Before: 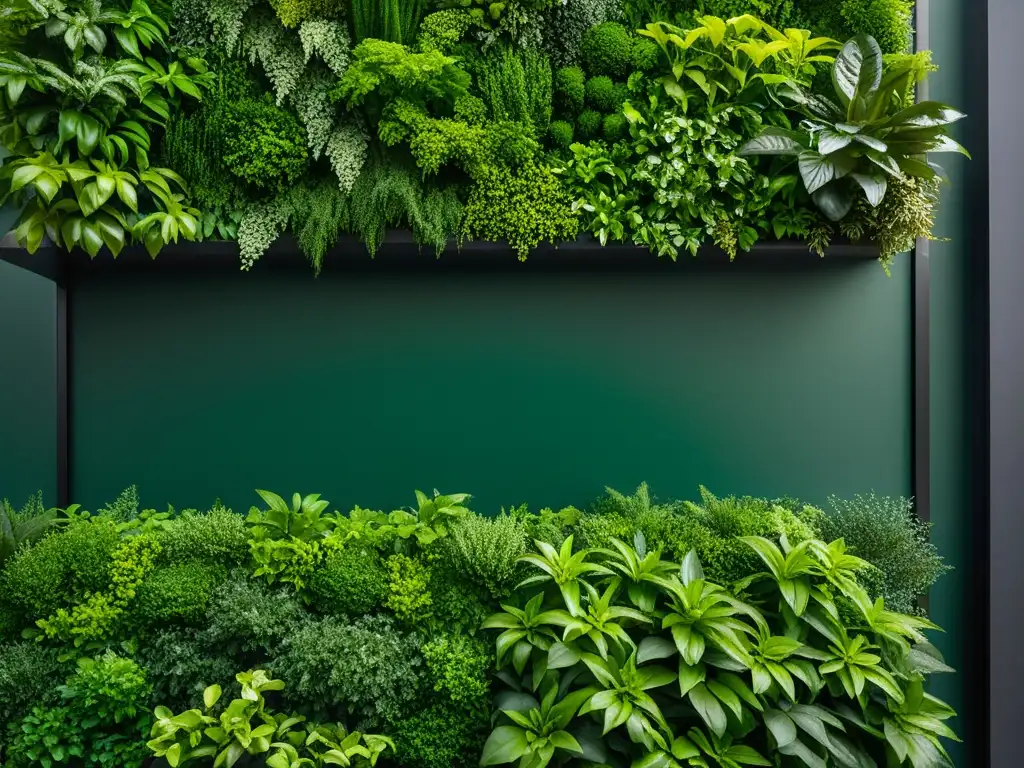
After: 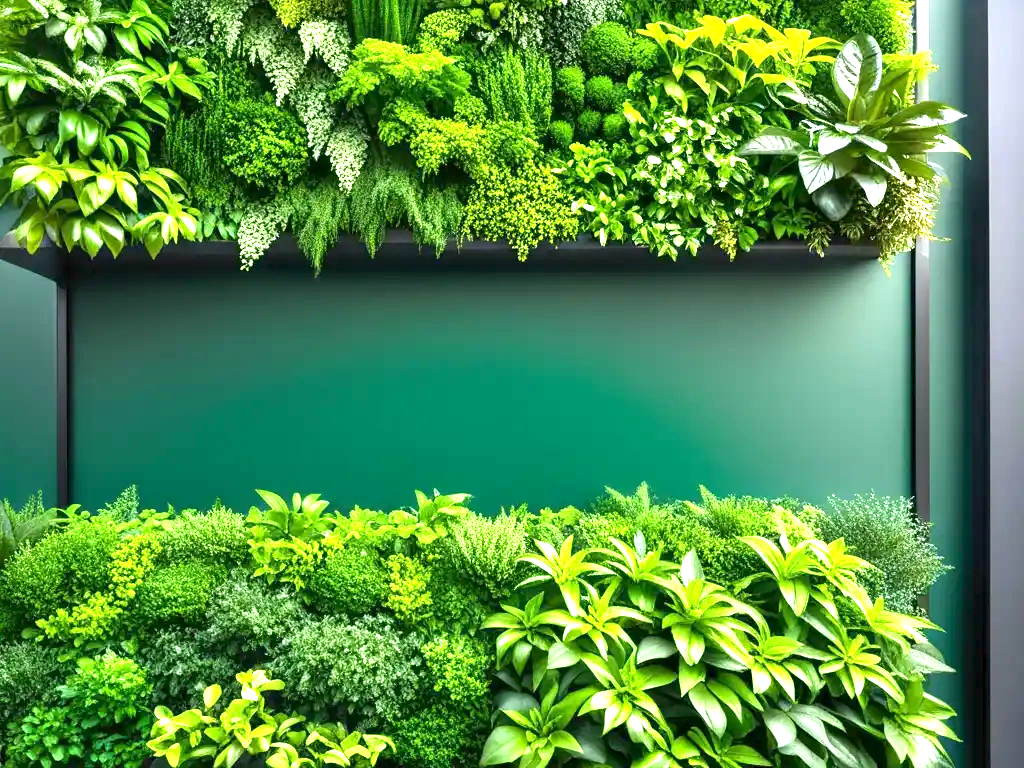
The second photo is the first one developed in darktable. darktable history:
exposure: black level correction 0.001, exposure 1.815 EV, compensate highlight preservation false
